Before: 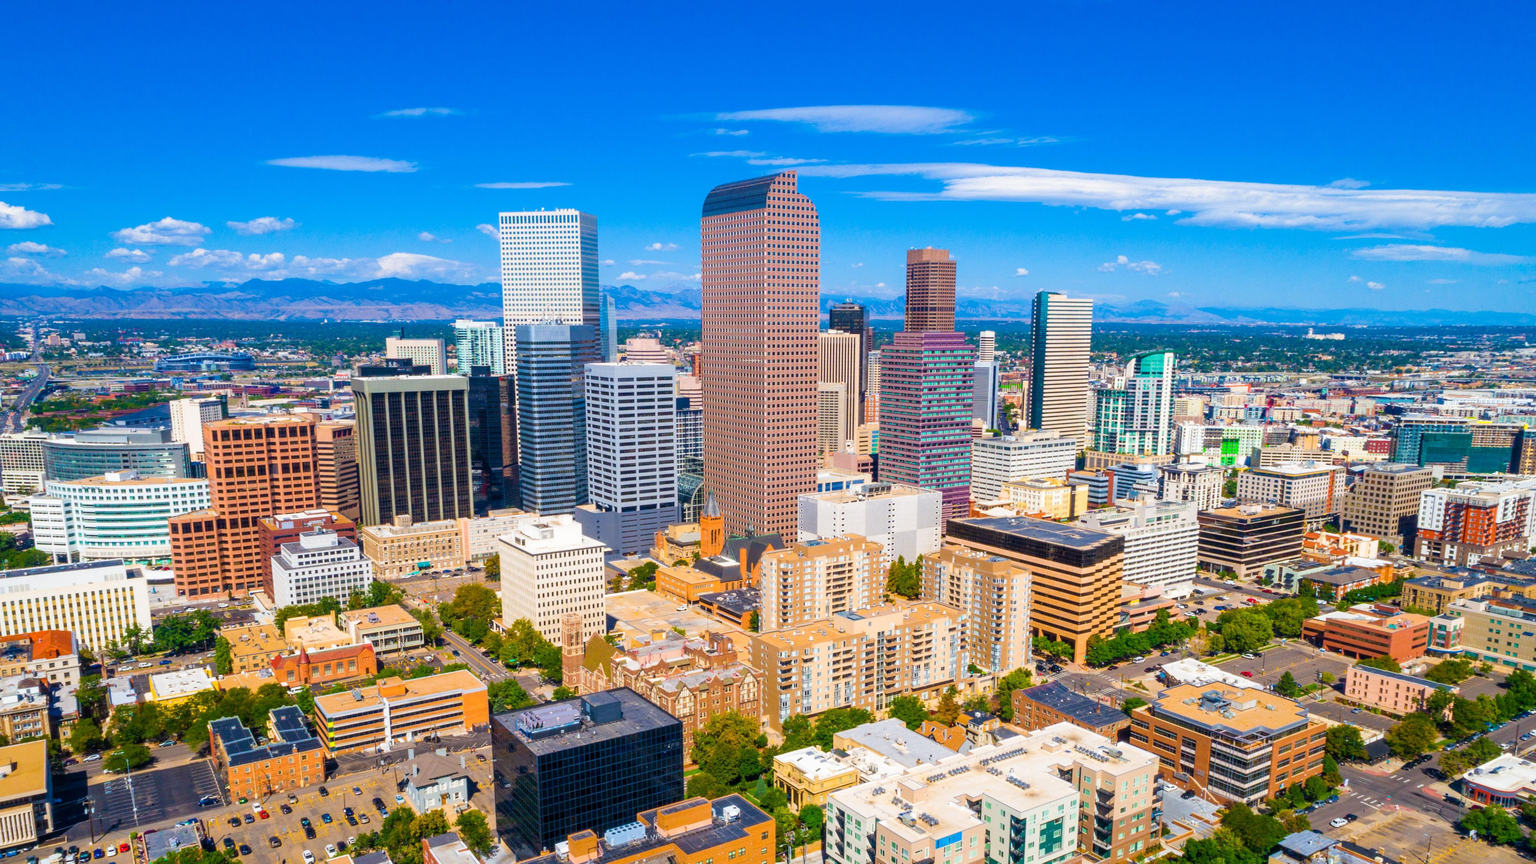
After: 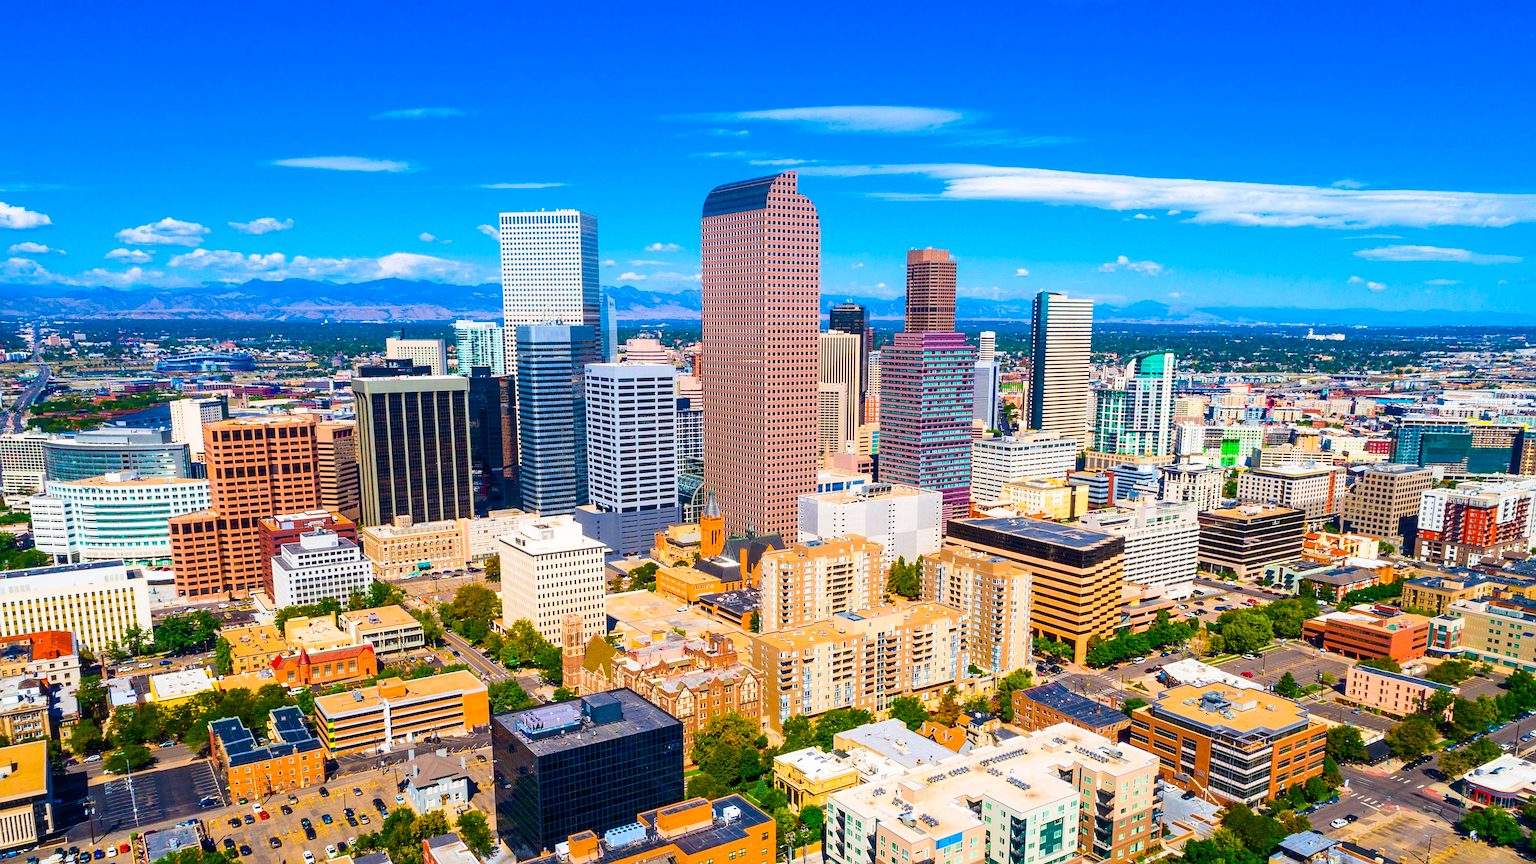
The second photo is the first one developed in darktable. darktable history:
contrast brightness saturation: contrast 0.18, saturation 0.3
sharpen: on, module defaults
